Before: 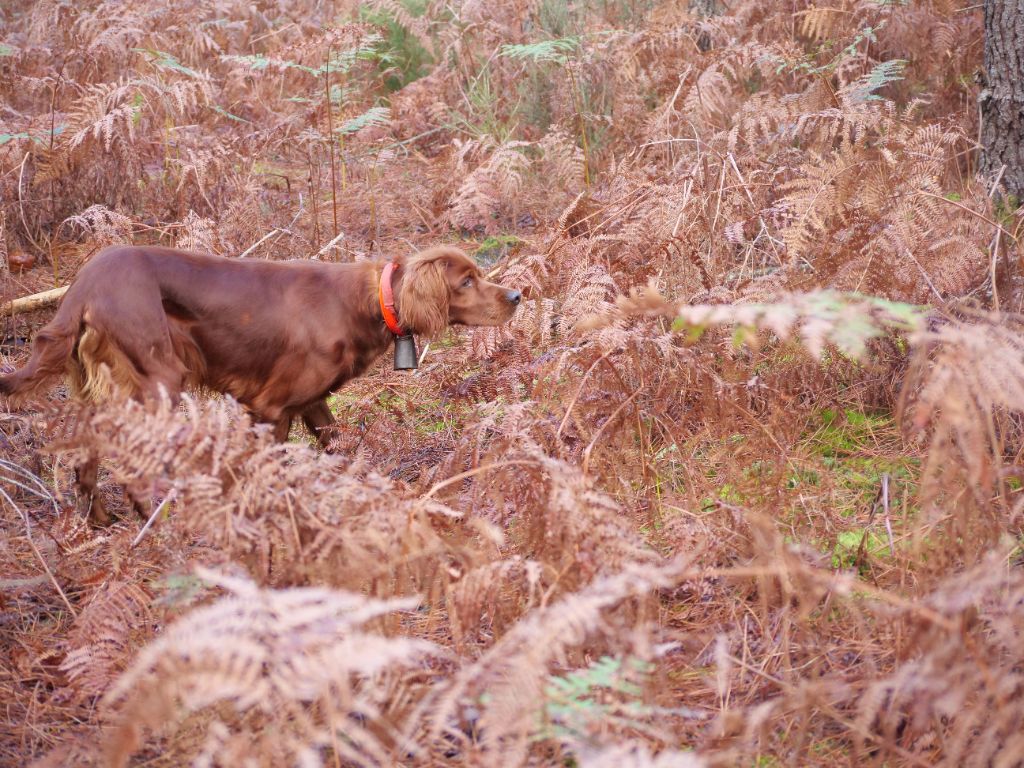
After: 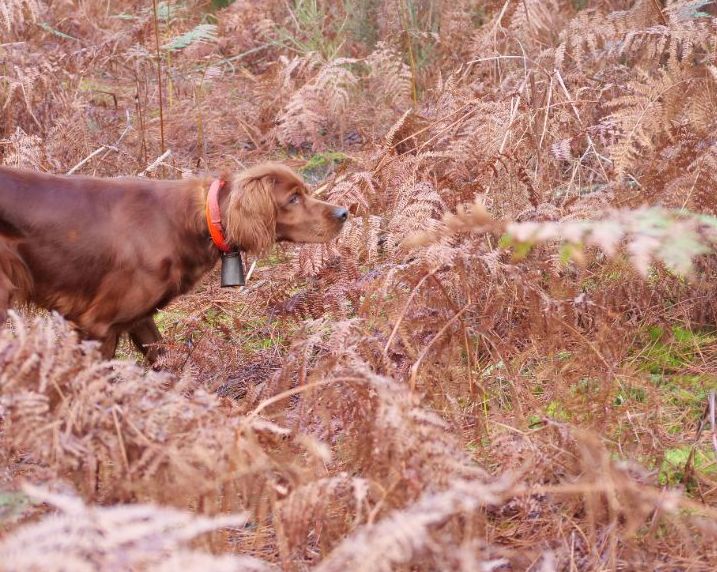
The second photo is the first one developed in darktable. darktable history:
crop and rotate: left 16.981%, top 10.887%, right 12.949%, bottom 14.551%
